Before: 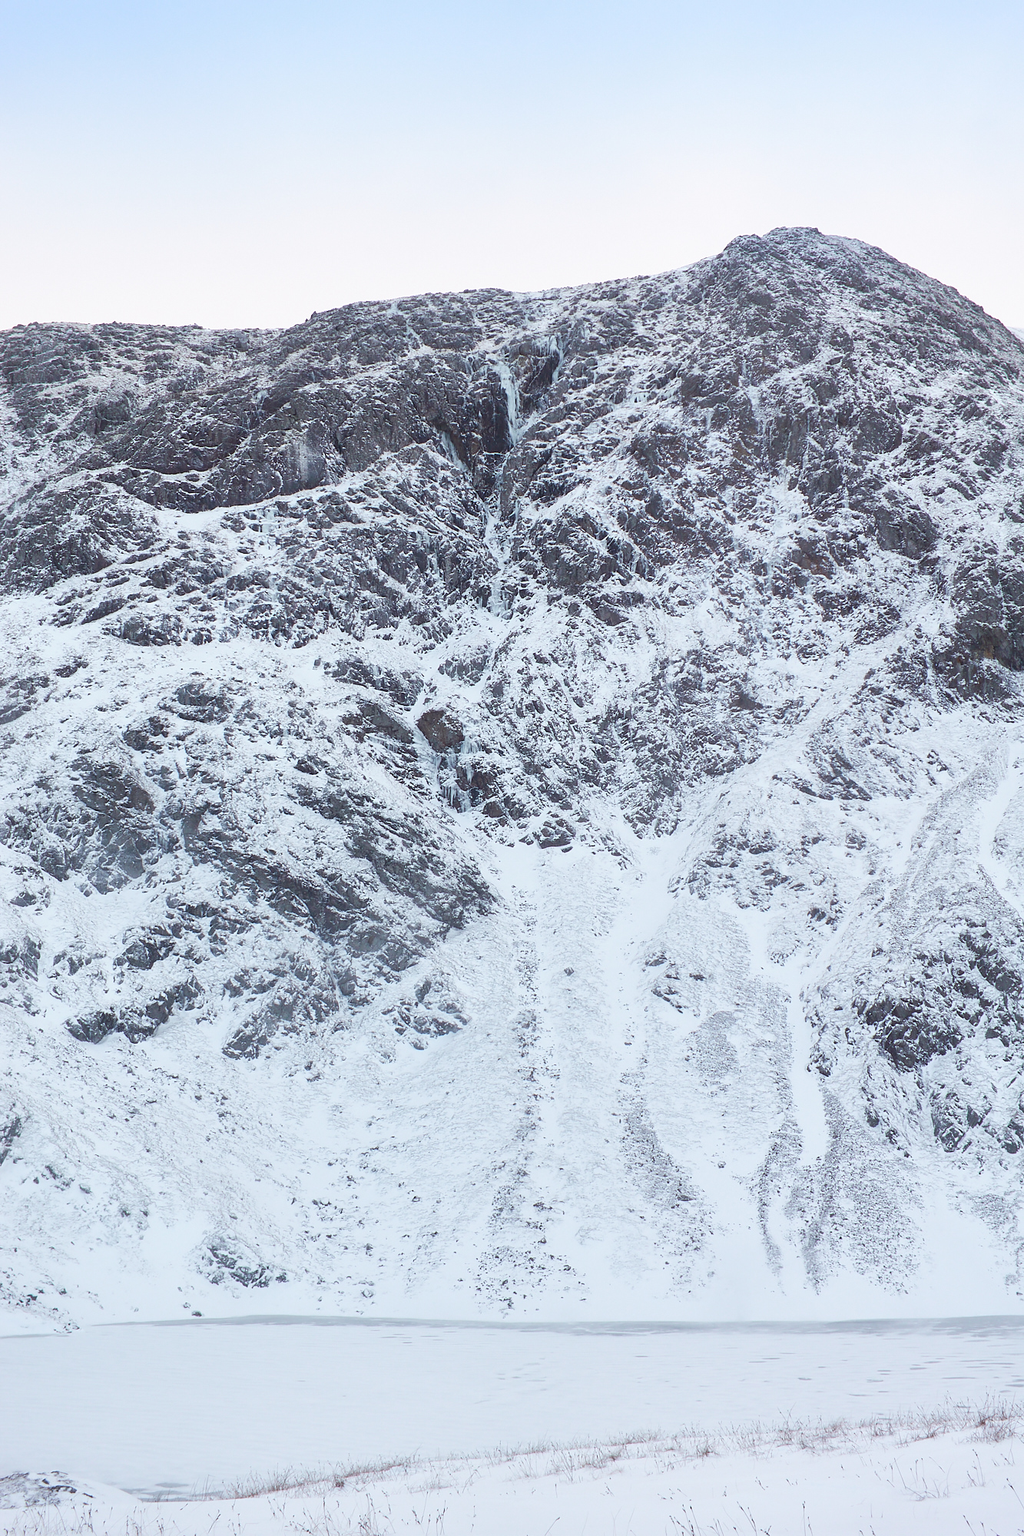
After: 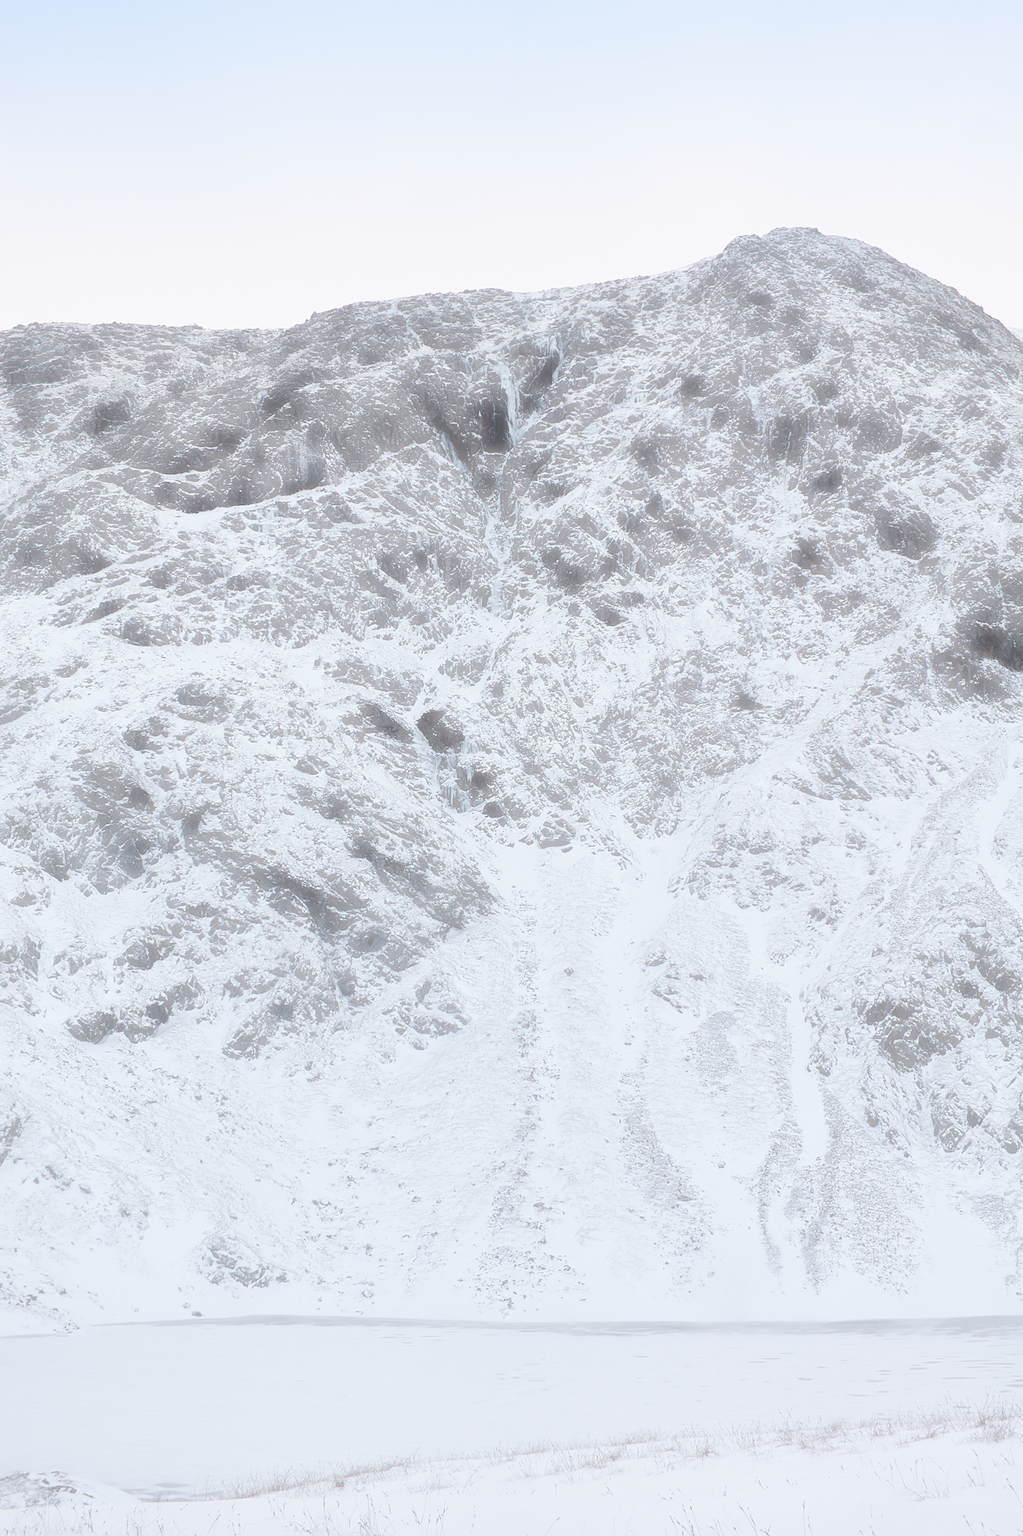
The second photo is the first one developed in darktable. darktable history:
haze removal: strength -0.9, distance 0.225, compatibility mode true, adaptive false
